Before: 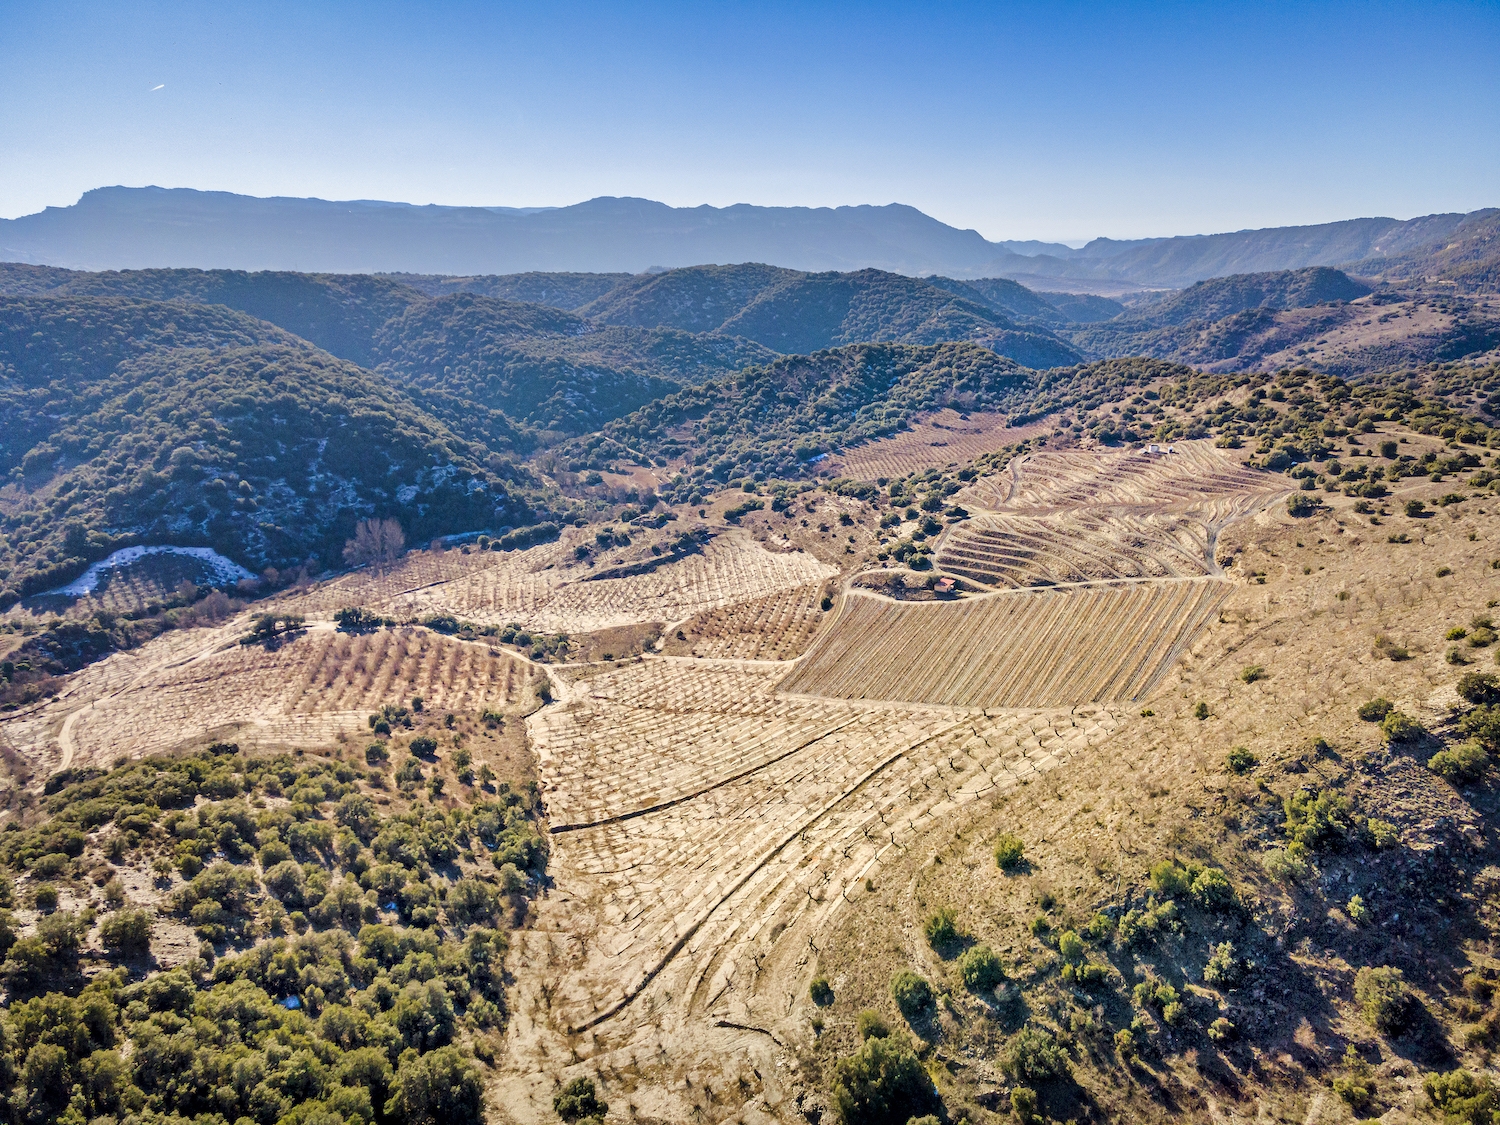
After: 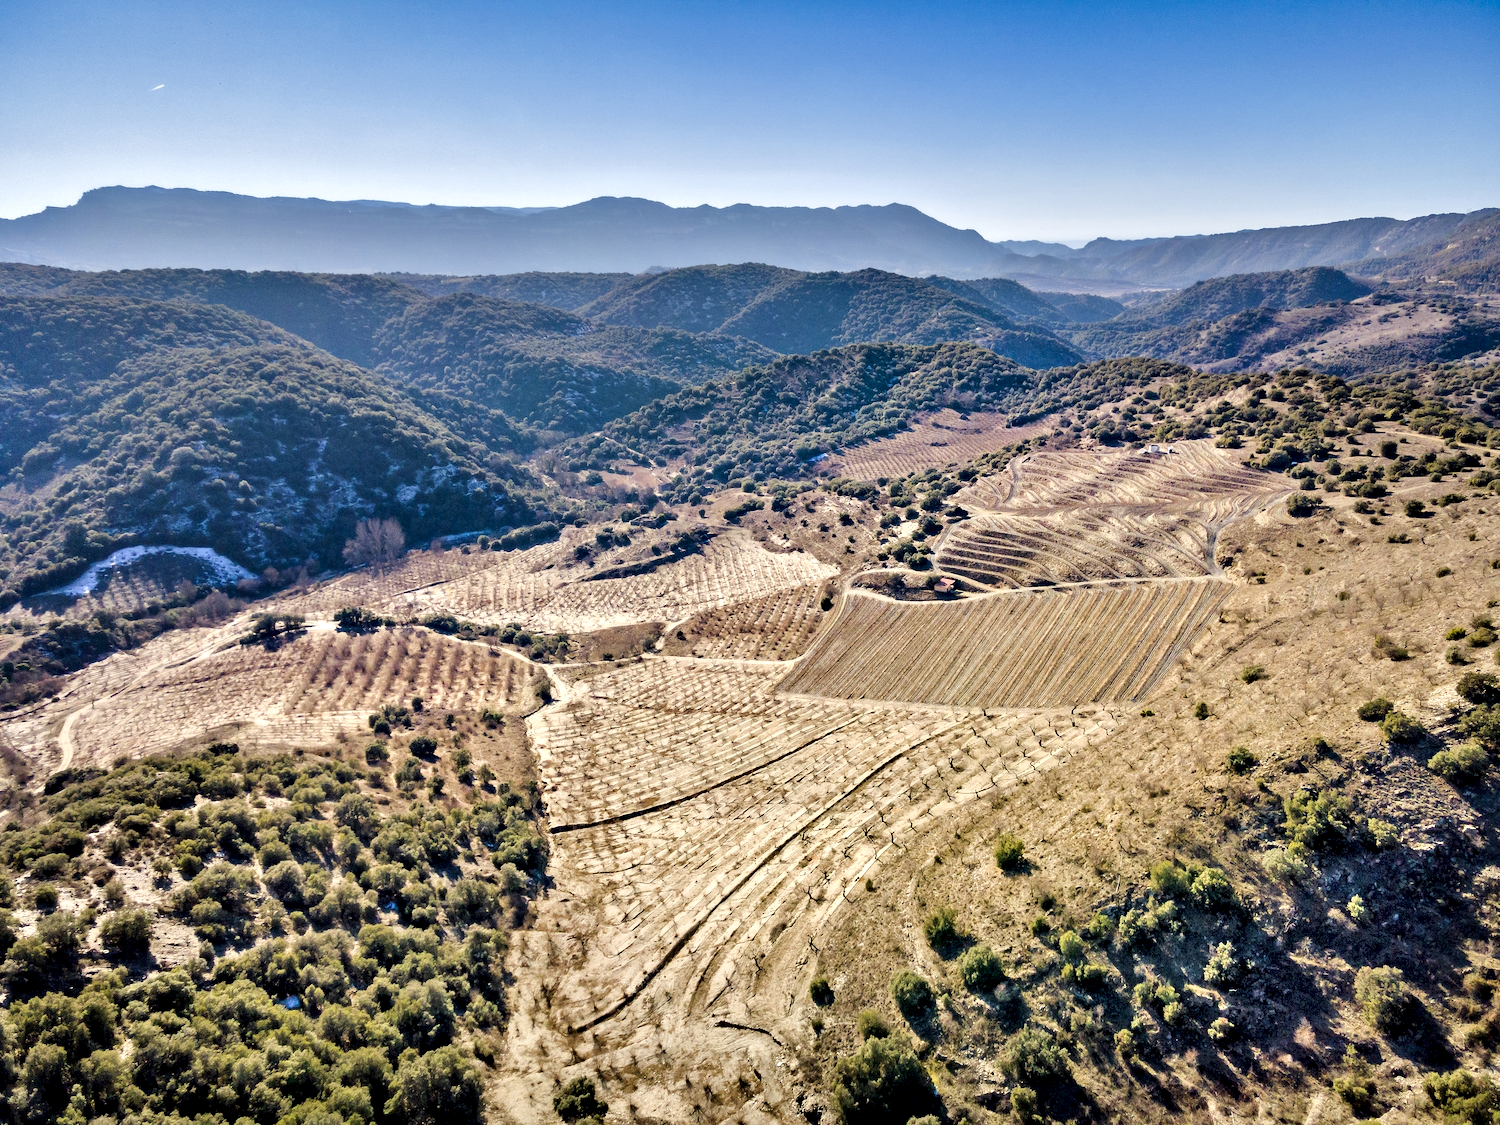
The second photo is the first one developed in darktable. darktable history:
contrast equalizer: y [[0.513, 0.565, 0.608, 0.562, 0.512, 0.5], [0.5 ×6], [0.5, 0.5, 0.5, 0.528, 0.598, 0.658], [0 ×6], [0 ×6]]
